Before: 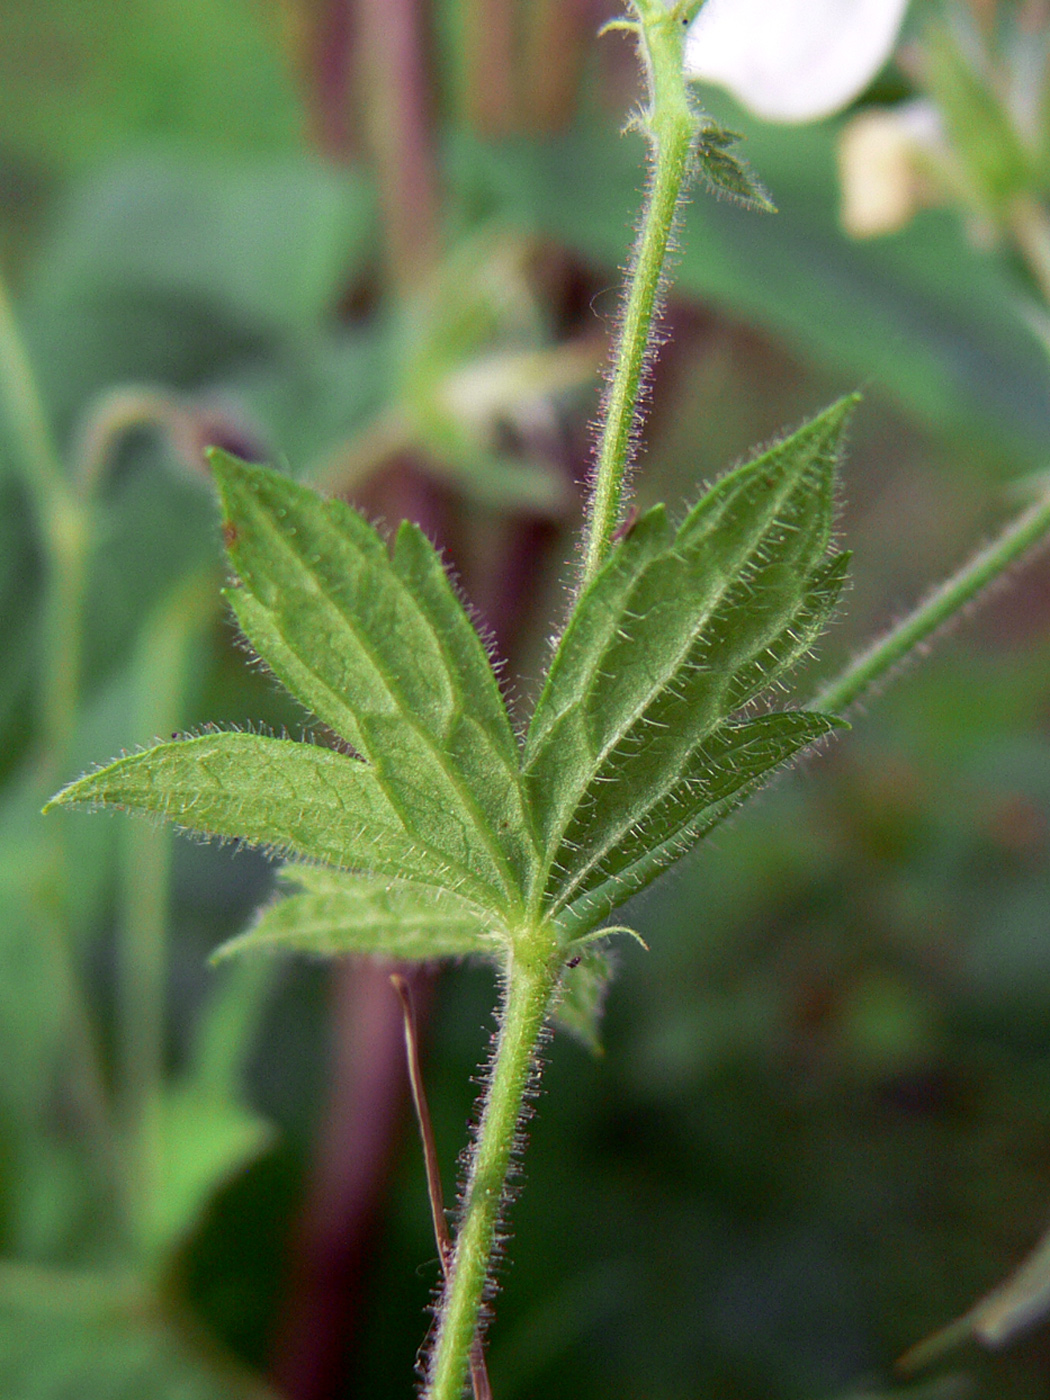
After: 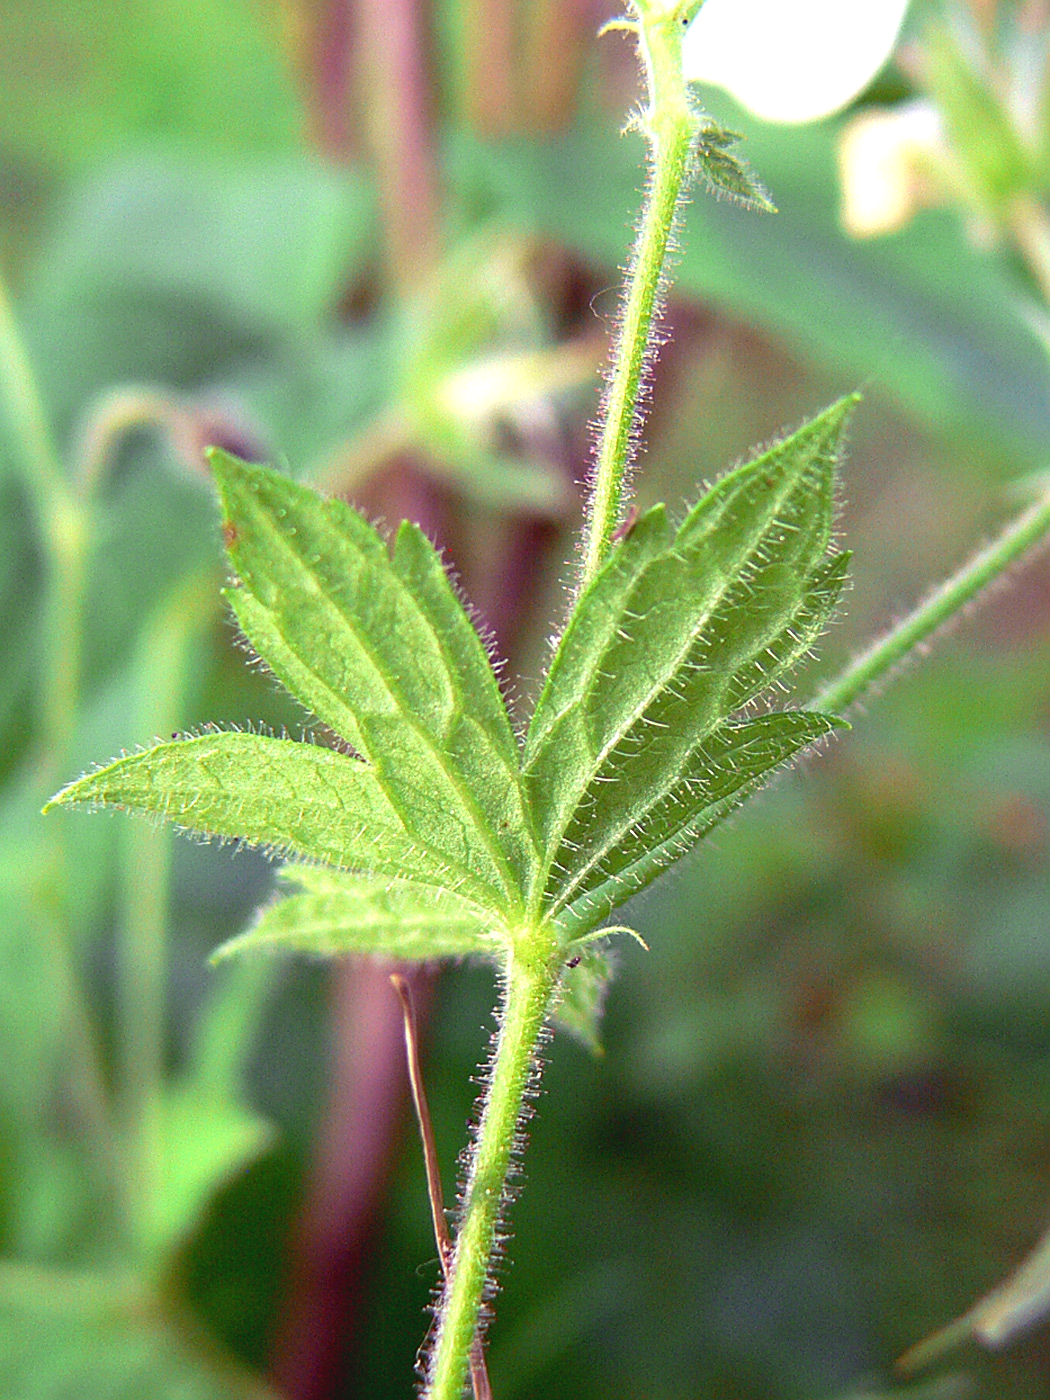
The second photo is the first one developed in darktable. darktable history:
contrast brightness saturation: contrast -0.109
sharpen: on, module defaults
exposure: exposure 1.159 EV, compensate highlight preservation false
